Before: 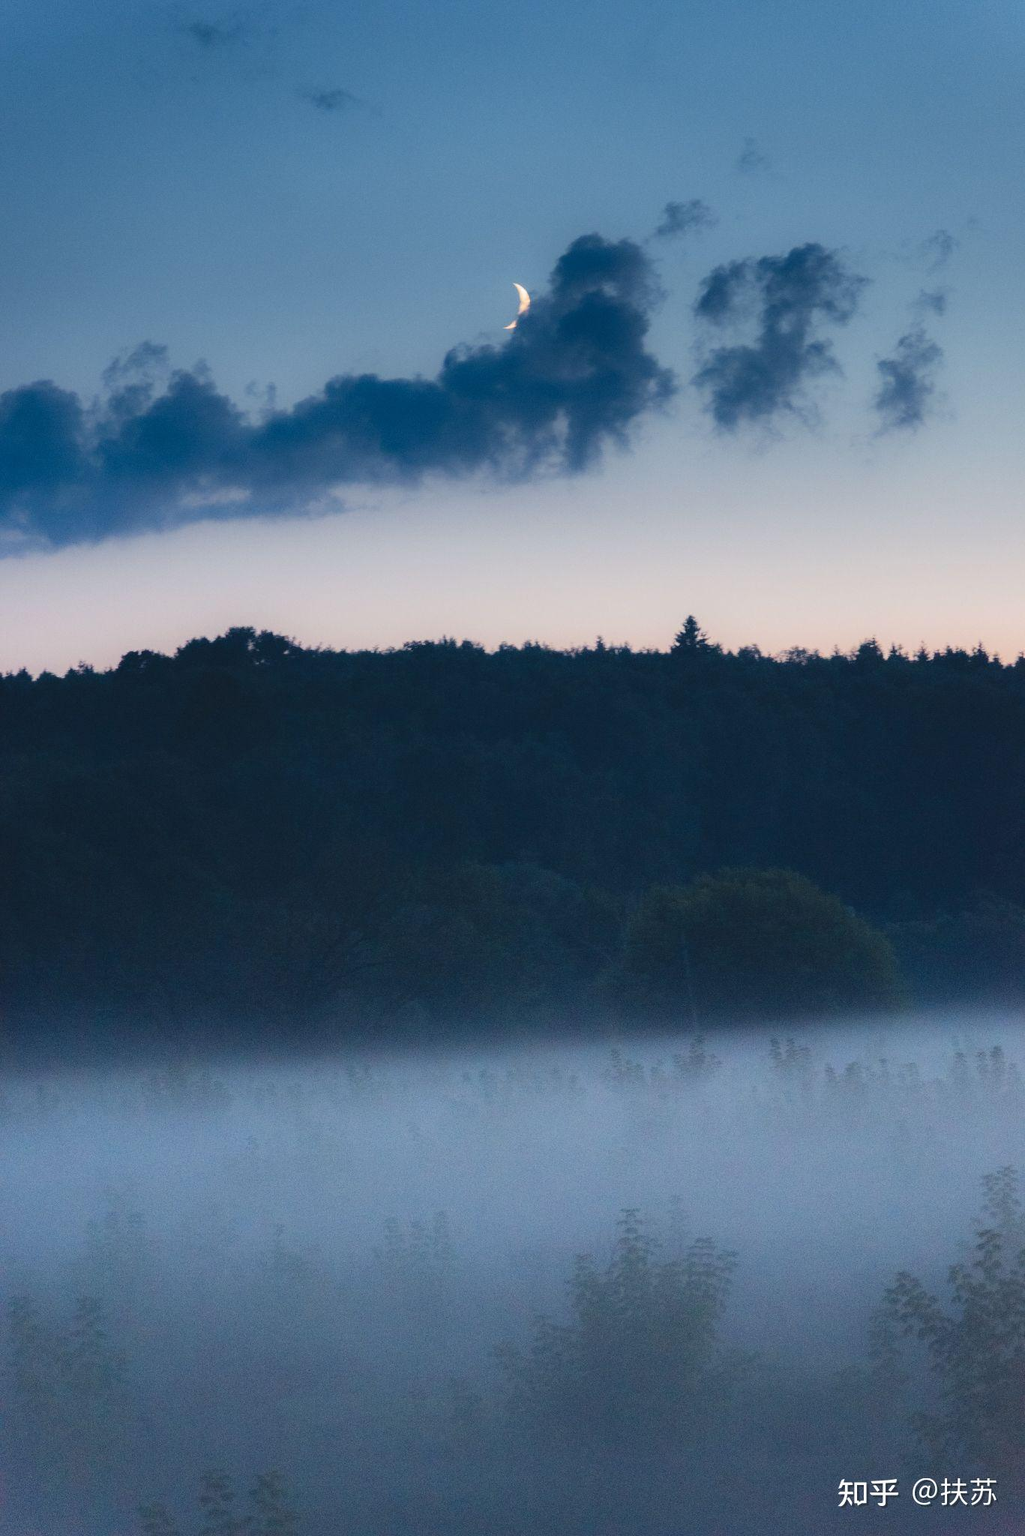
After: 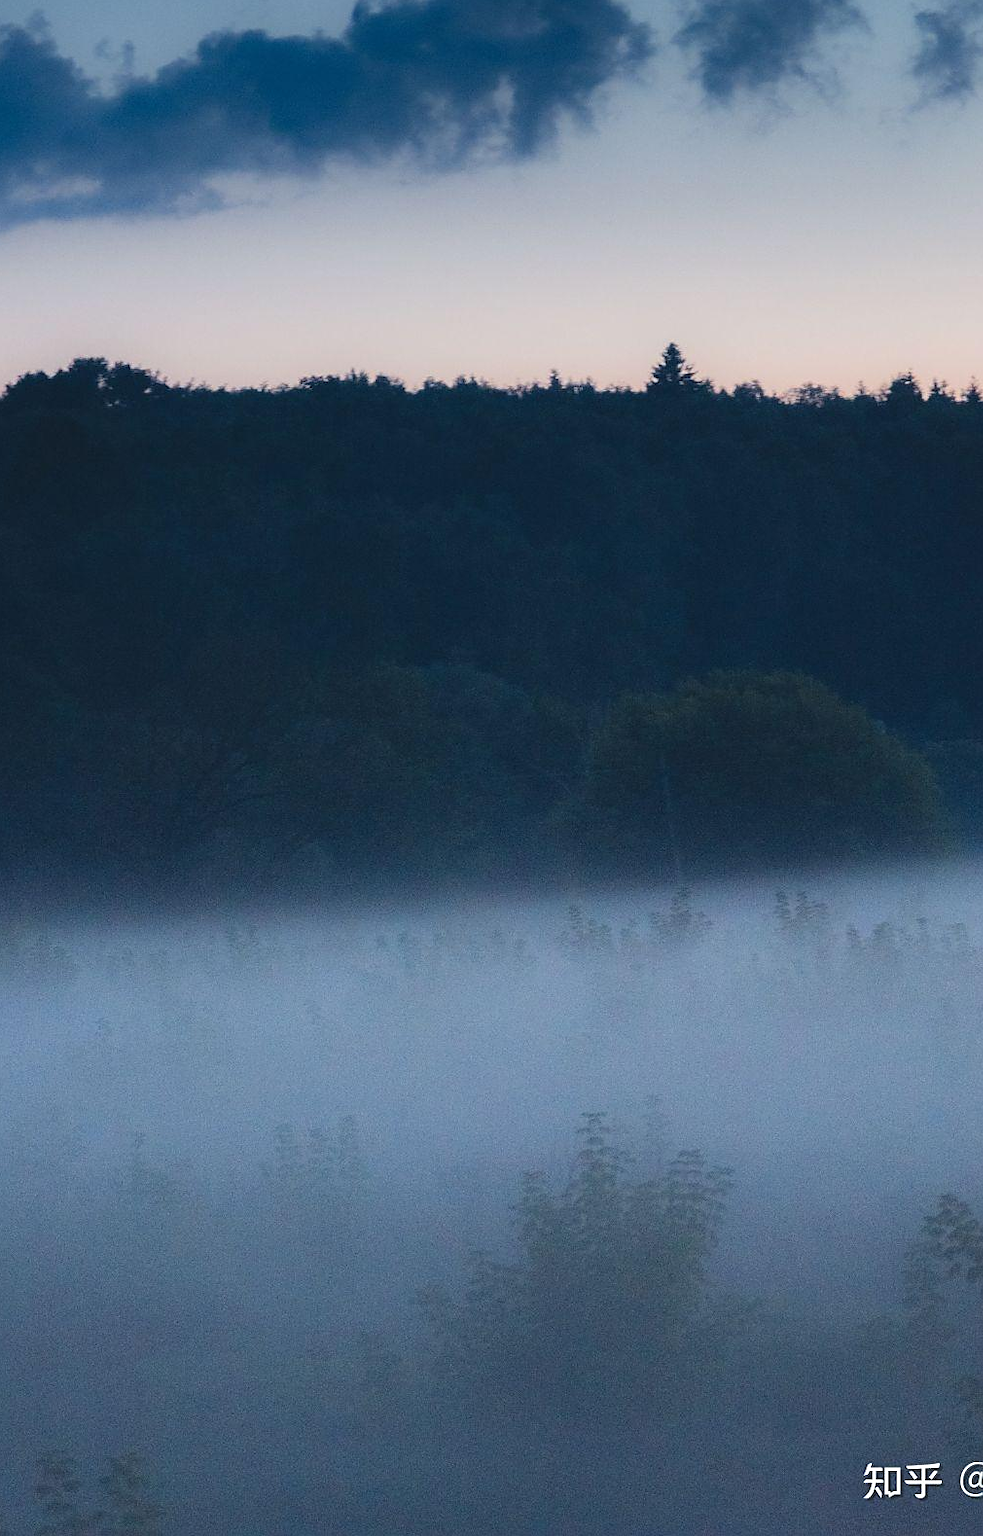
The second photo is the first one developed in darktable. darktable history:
crop: left 16.871%, top 22.857%, right 9.116%
sharpen: radius 1.864, amount 0.398, threshold 1.271
